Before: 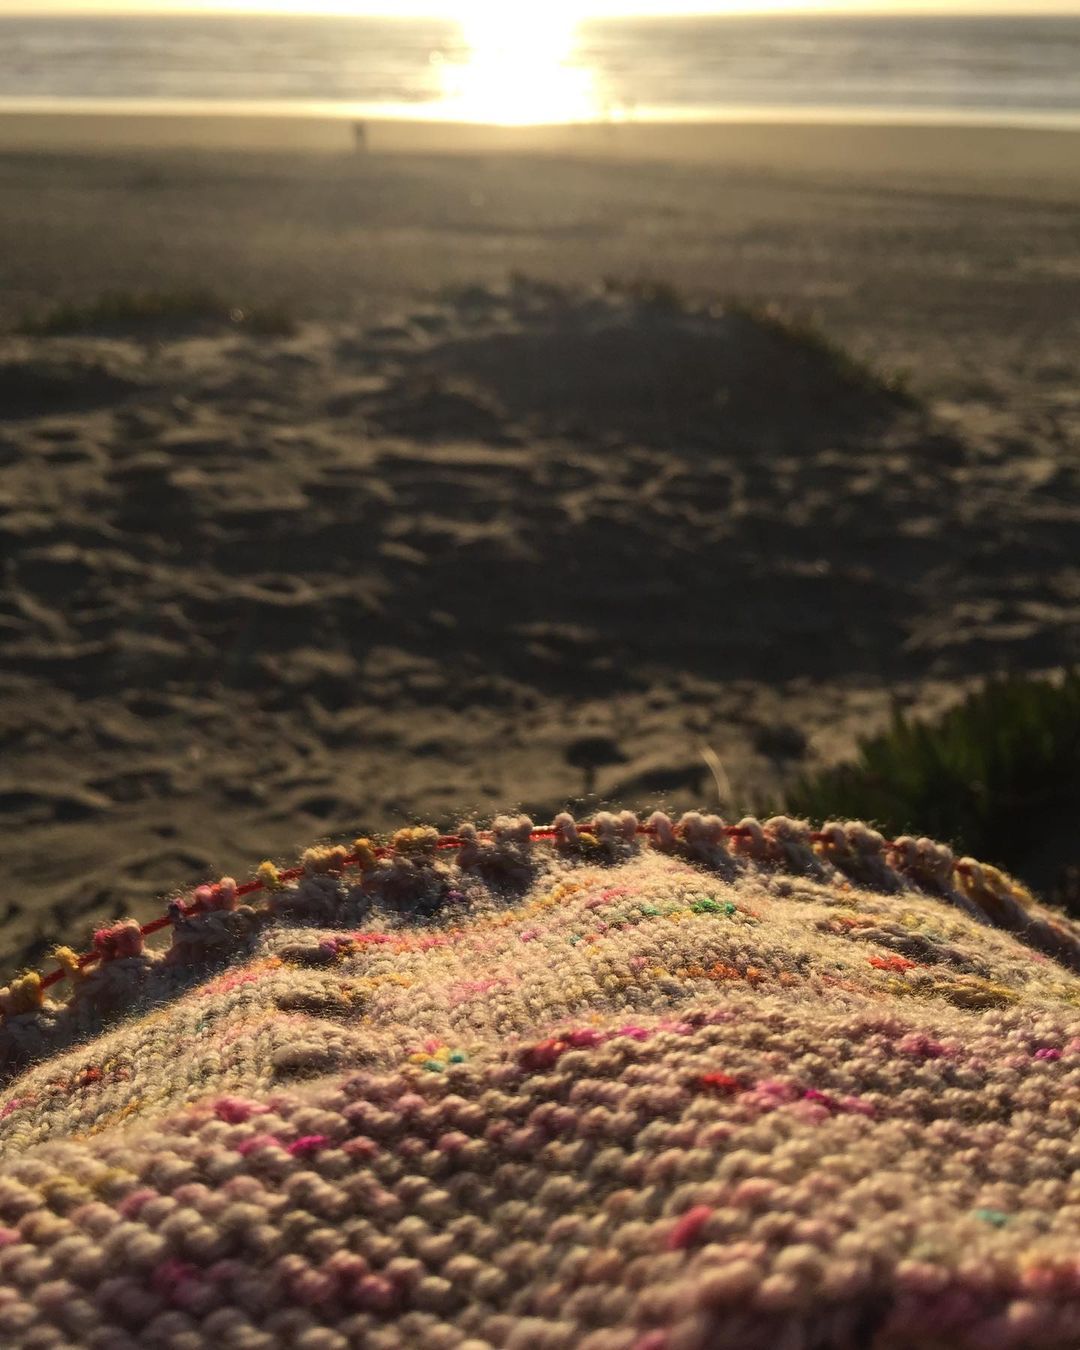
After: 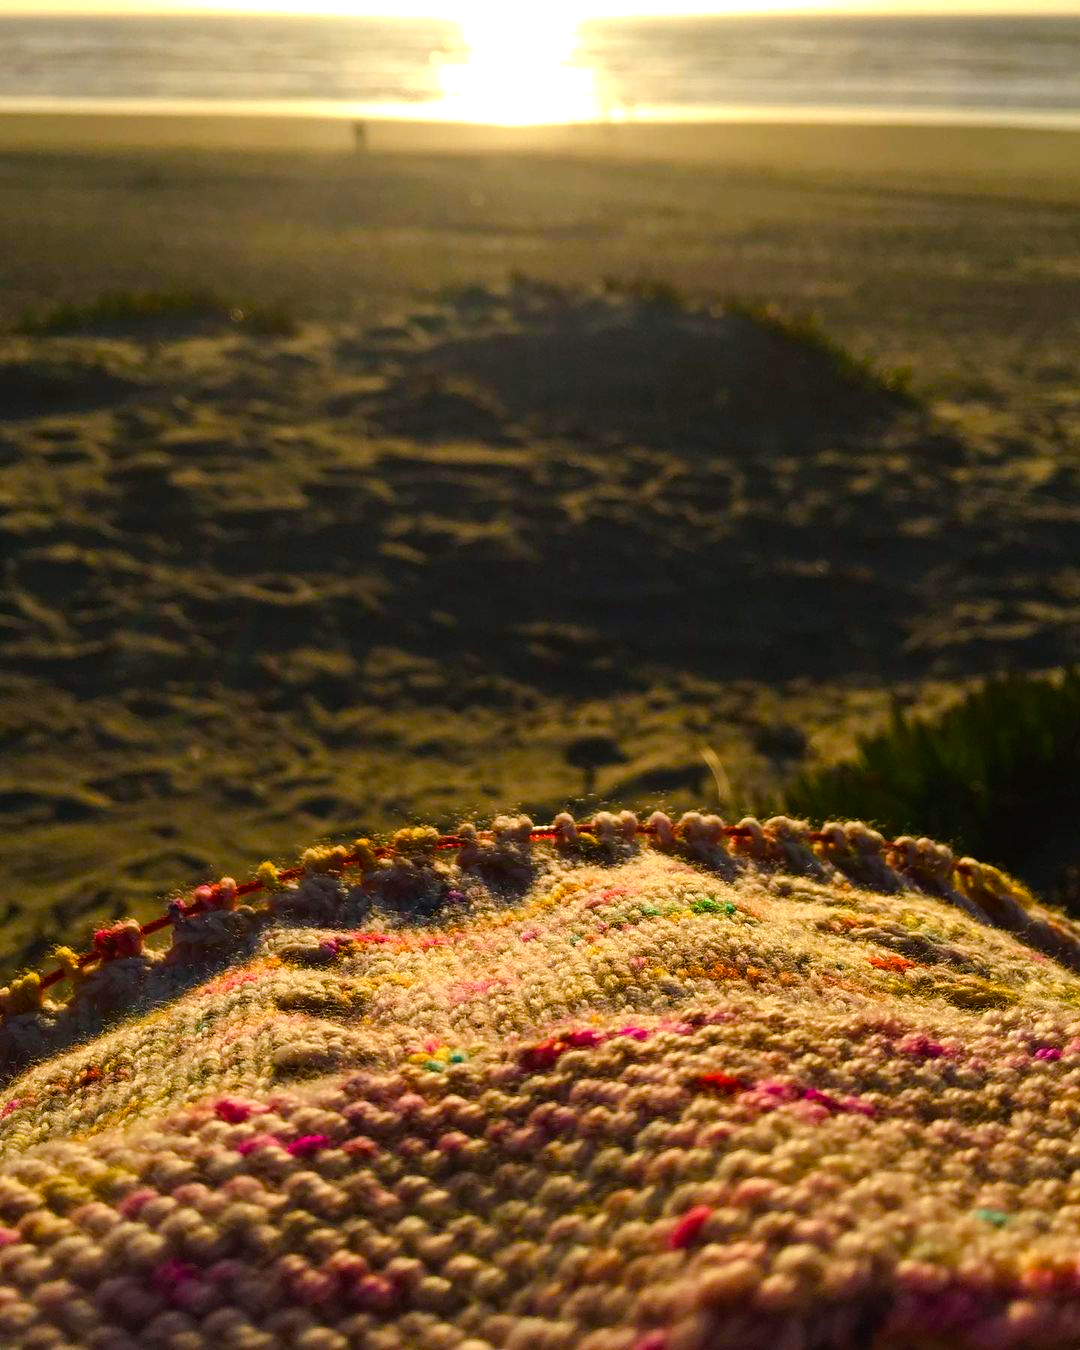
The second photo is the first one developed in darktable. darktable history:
color balance rgb: shadows lift › chroma 1.042%, shadows lift › hue 216.46°, linear chroma grading › global chroma 8.848%, perceptual saturation grading › global saturation 24.521%, perceptual saturation grading › highlights -24.432%, perceptual saturation grading › mid-tones 23.699%, perceptual saturation grading › shadows 40.235%, global vibrance 30.018%, contrast 9.835%
